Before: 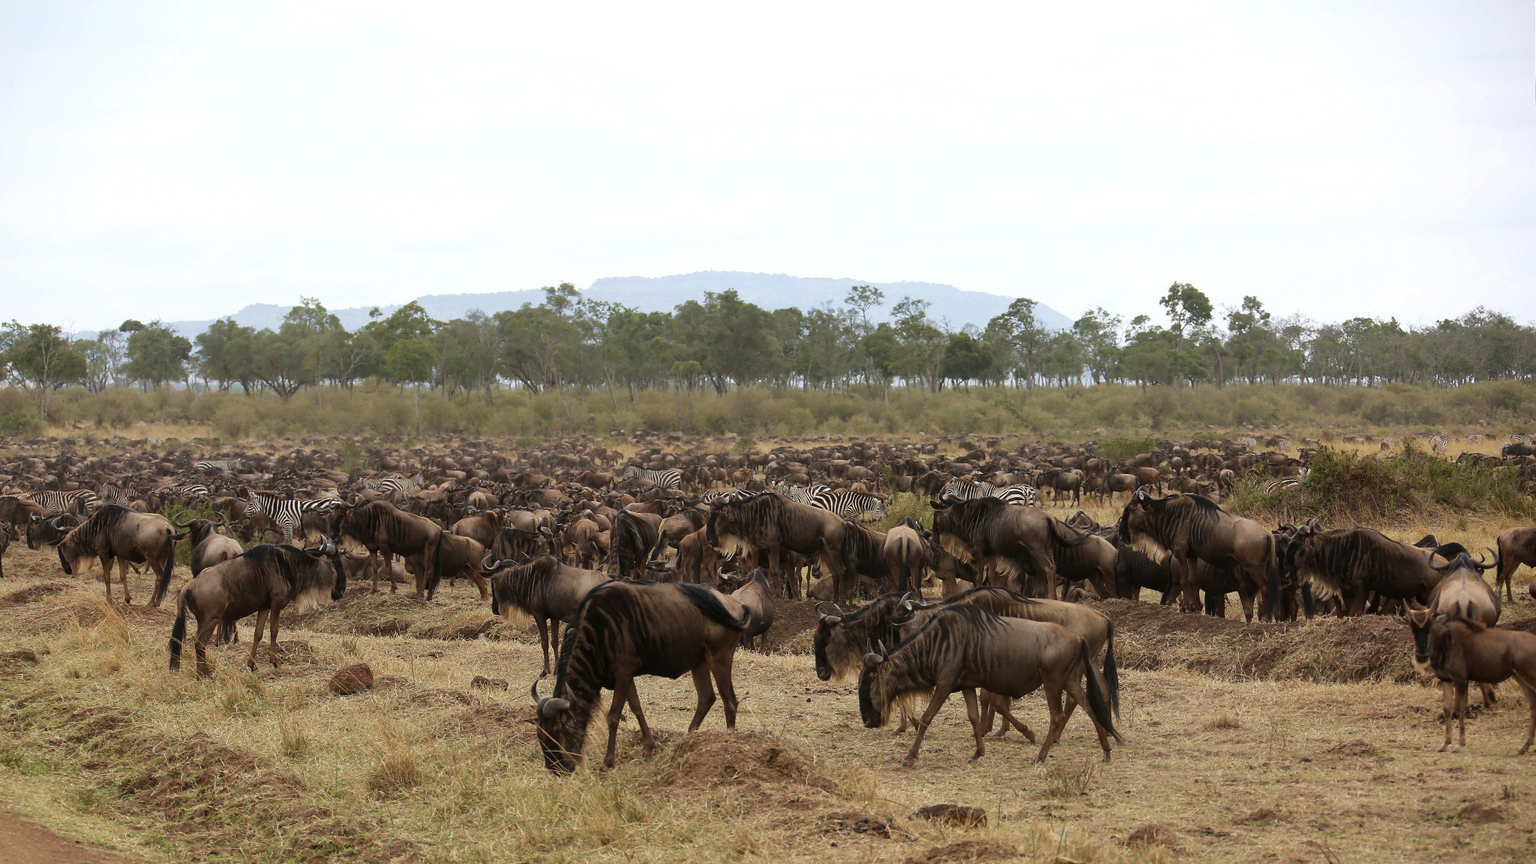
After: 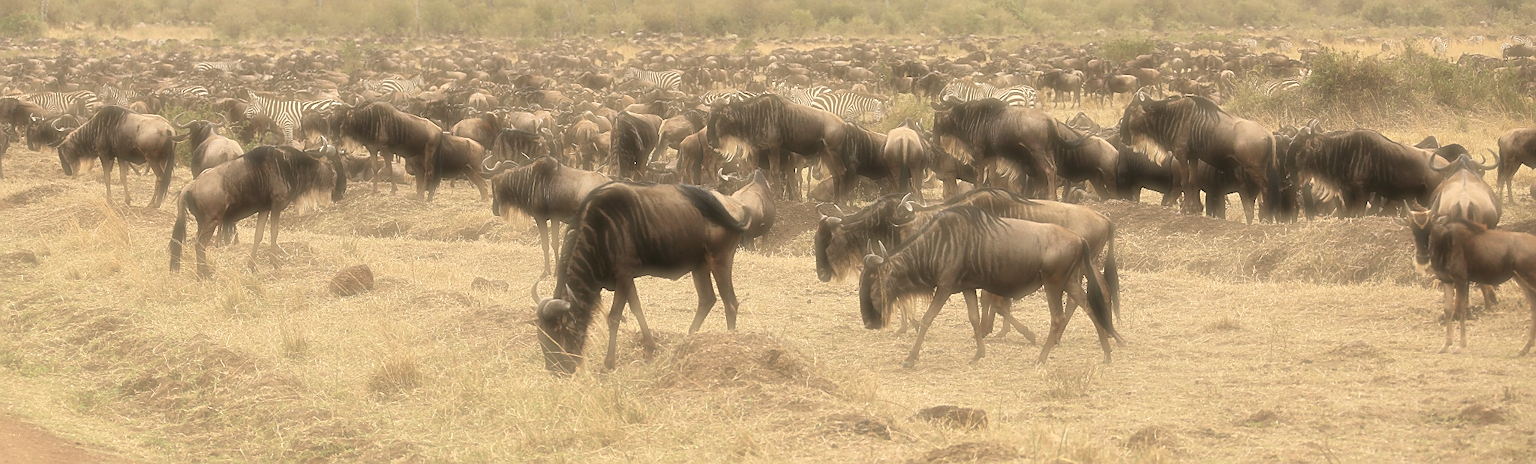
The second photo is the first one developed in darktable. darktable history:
sharpen: on, module defaults
exposure: black level correction -0.001, exposure 0.9 EV, compensate exposure bias true, compensate highlight preservation false
haze removal: strength -0.9, distance 0.225, compatibility mode true, adaptive false
crop and rotate: top 46.237%
